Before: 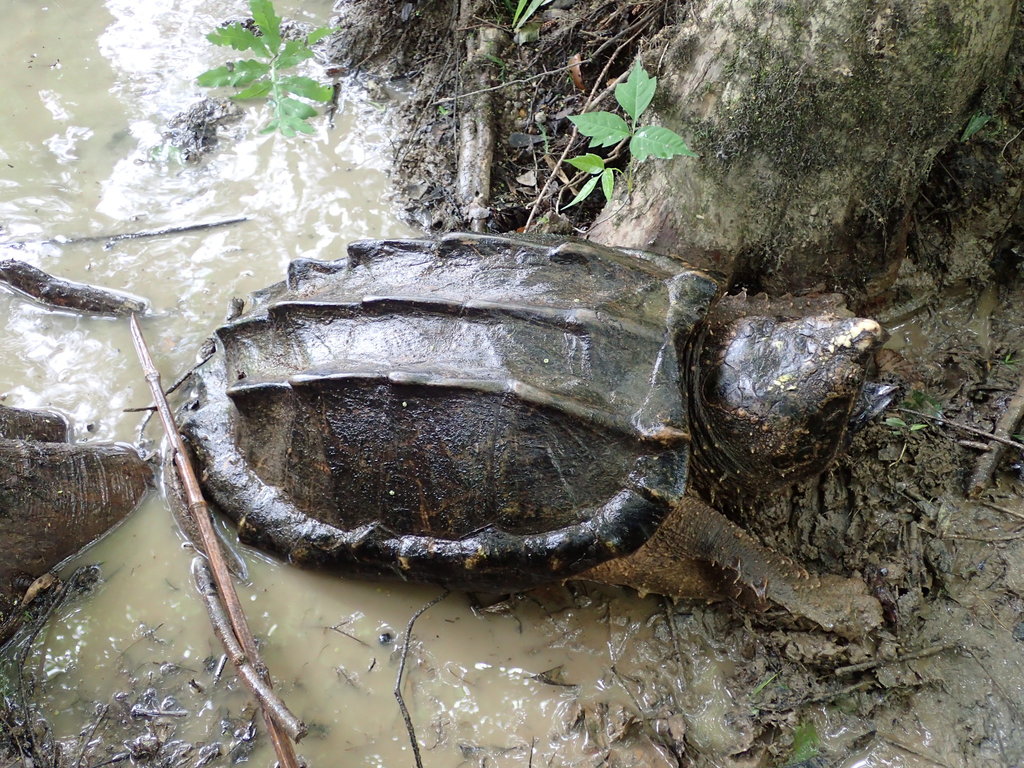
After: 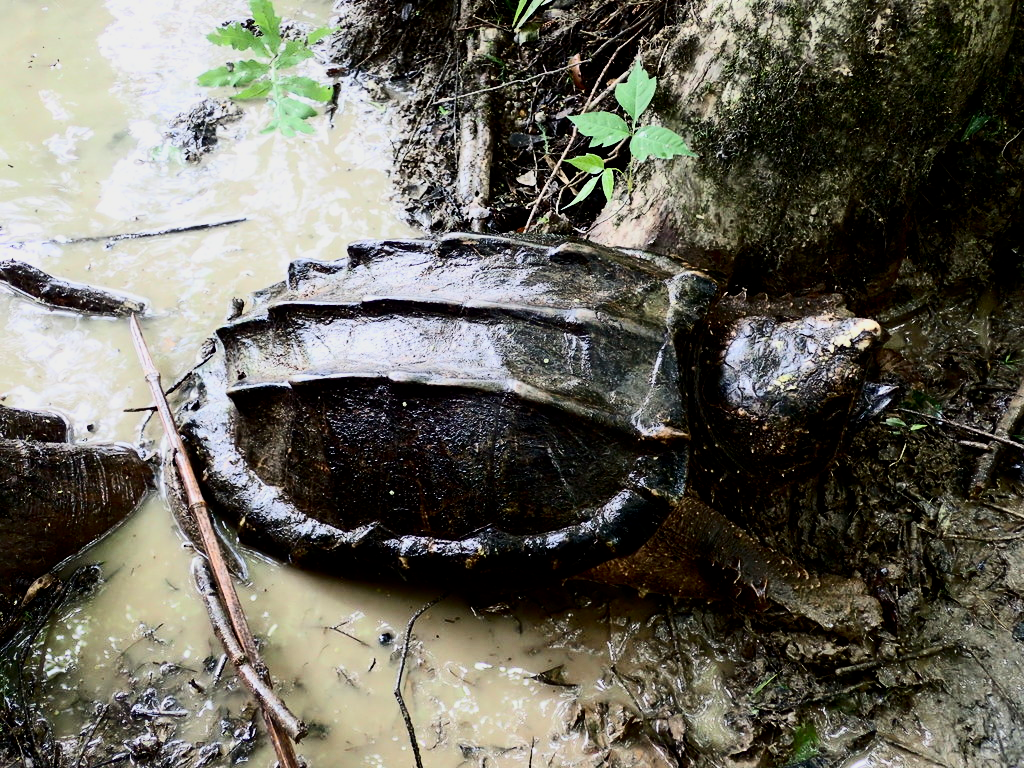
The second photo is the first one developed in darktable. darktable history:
filmic rgb: black relative exposure -7.5 EV, white relative exposure 5 EV, threshold 3.05 EV, hardness 3.34, contrast 1.3, color science v6 (2022), enable highlight reconstruction true
contrast brightness saturation: contrast 0.192, brightness -0.104, saturation 0.208
tone curve: curves: ch0 [(0, 0) (0.055, 0.031) (0.282, 0.215) (0.729, 0.785) (1, 1)], color space Lab, independent channels, preserve colors none
